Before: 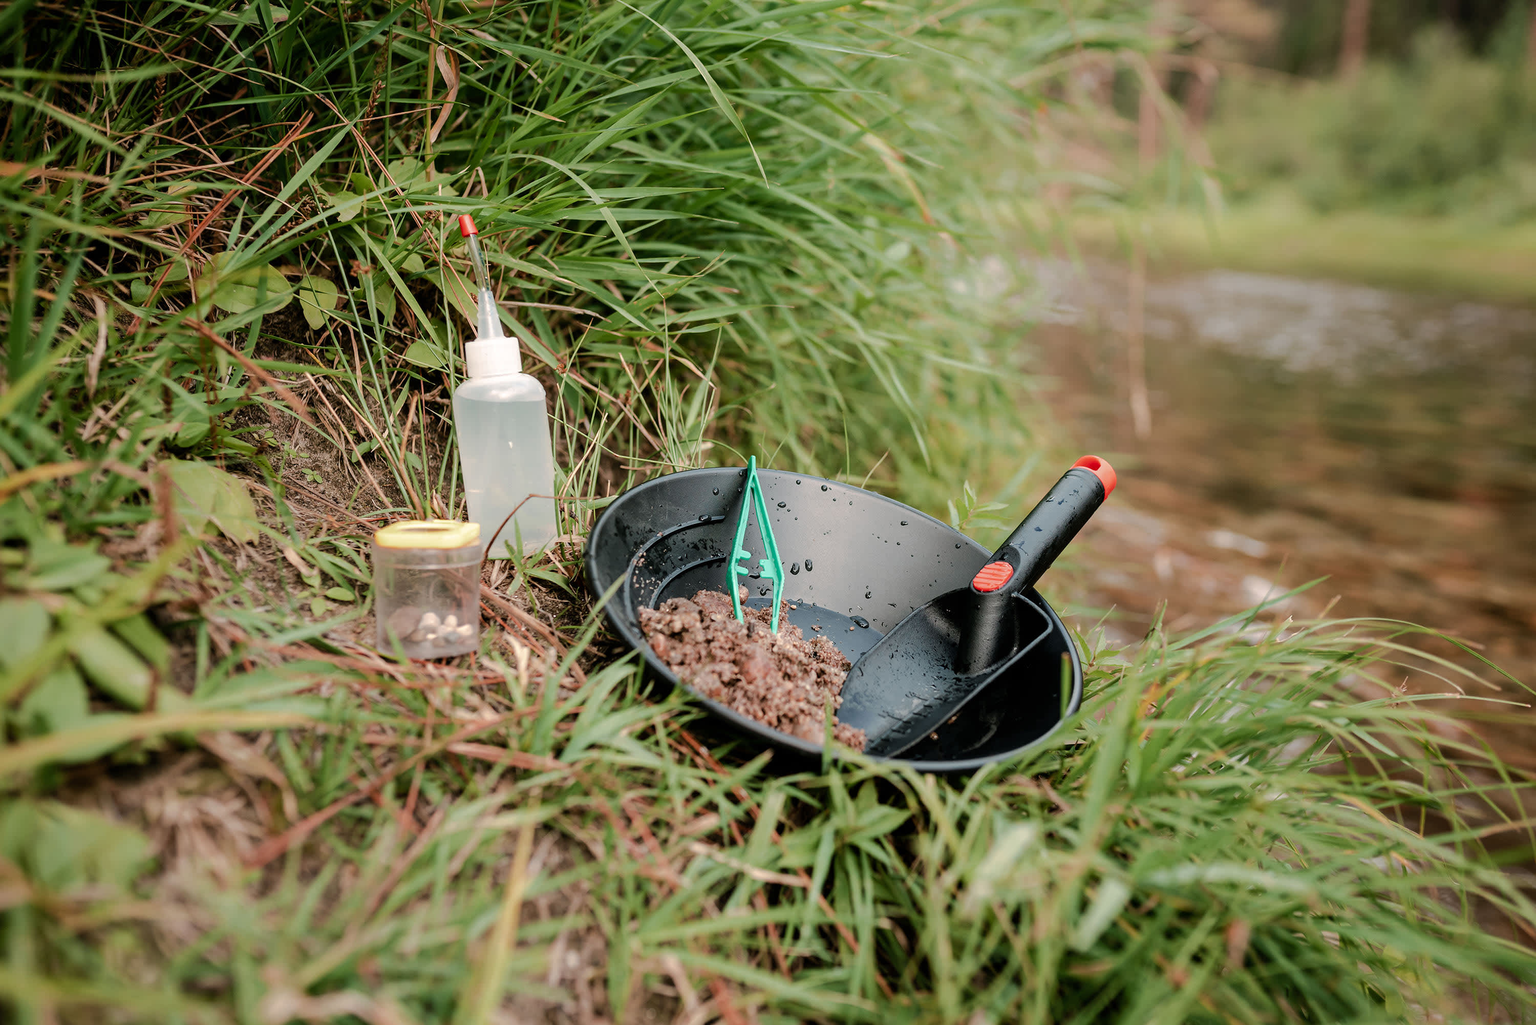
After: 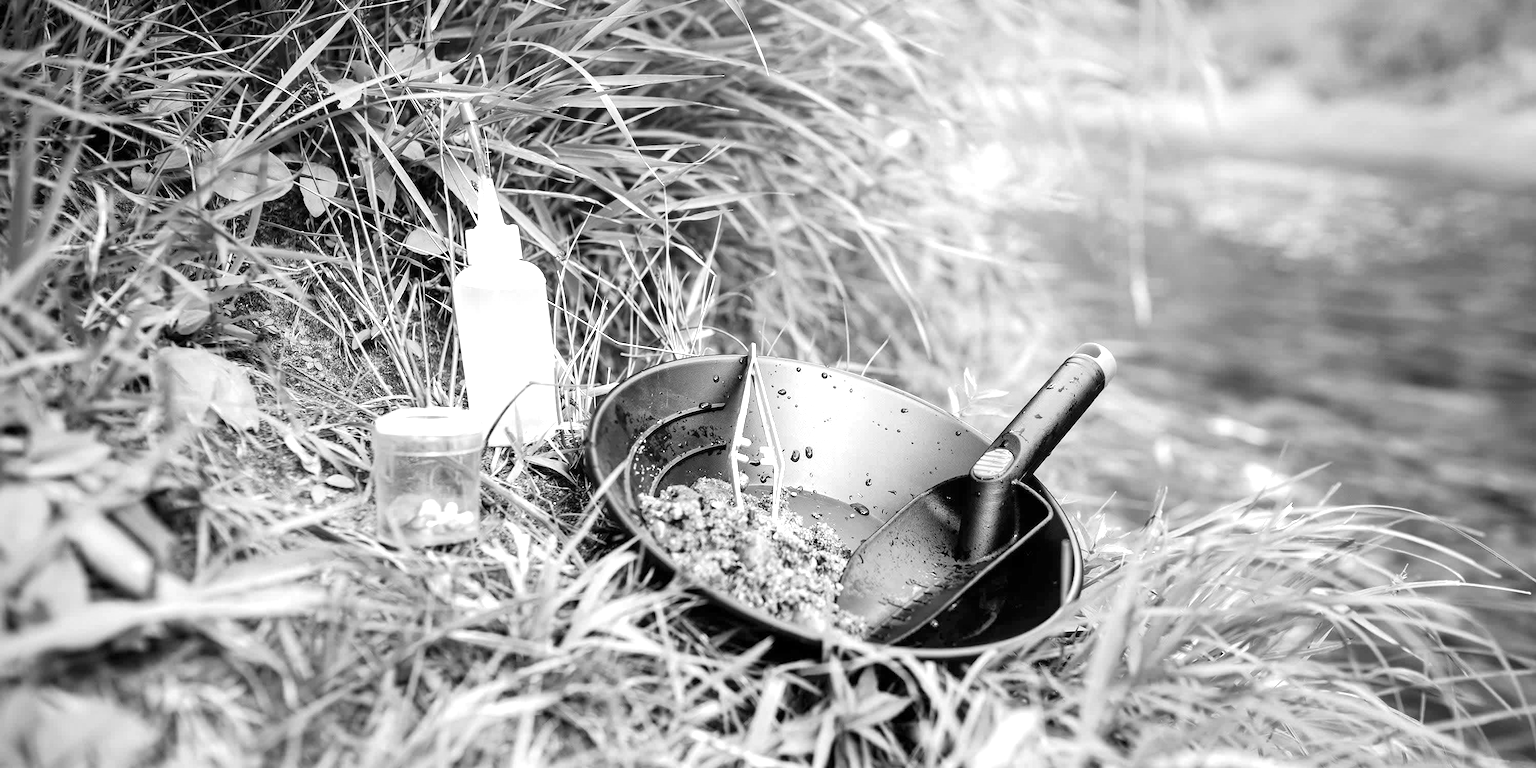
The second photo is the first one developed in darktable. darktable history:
crop: top 11.038%, bottom 13.962%
monochrome: on, module defaults
exposure: exposure 1.16 EV, compensate exposure bias true, compensate highlight preservation false
